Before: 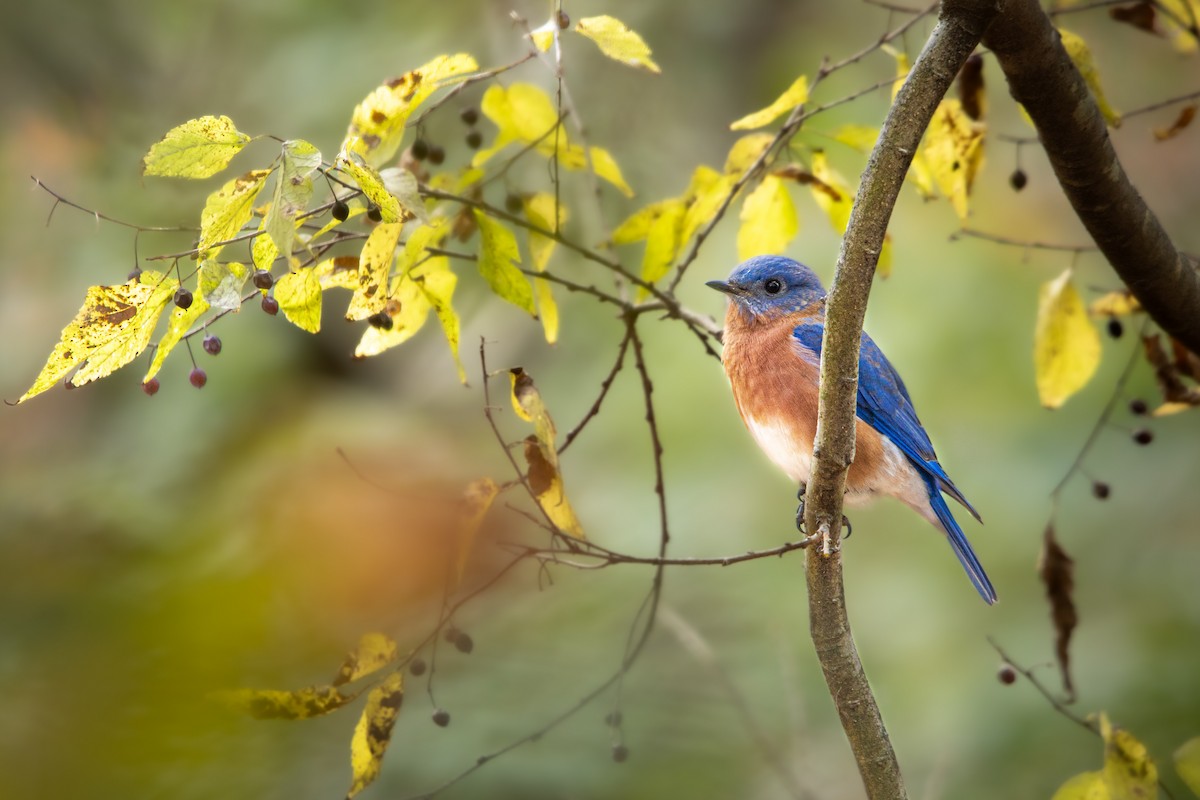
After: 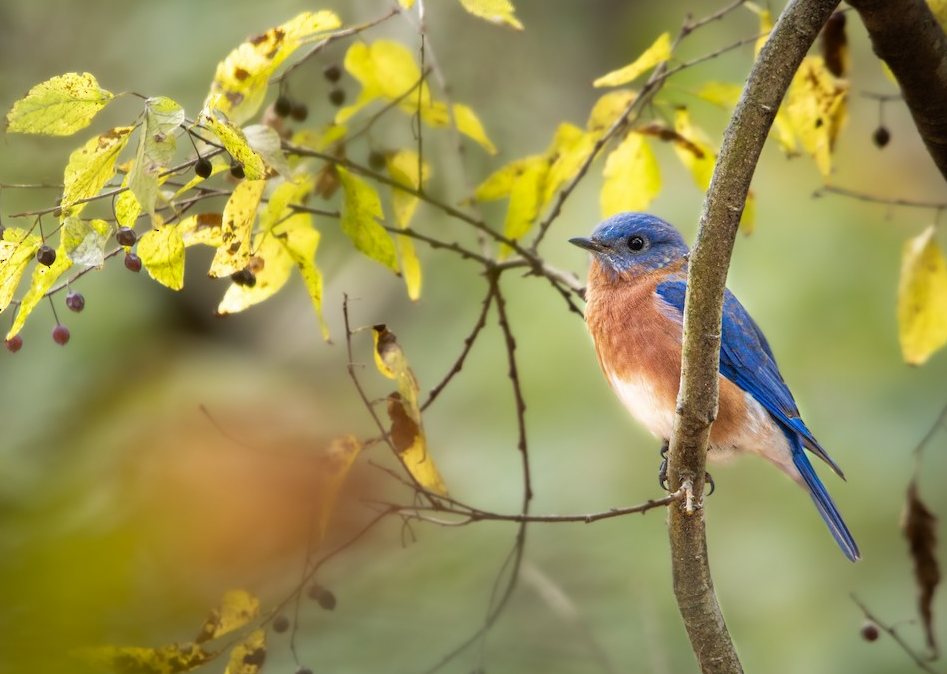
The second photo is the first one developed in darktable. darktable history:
crop: left 11.446%, top 5.404%, right 9.585%, bottom 10.31%
exposure: compensate highlight preservation false
